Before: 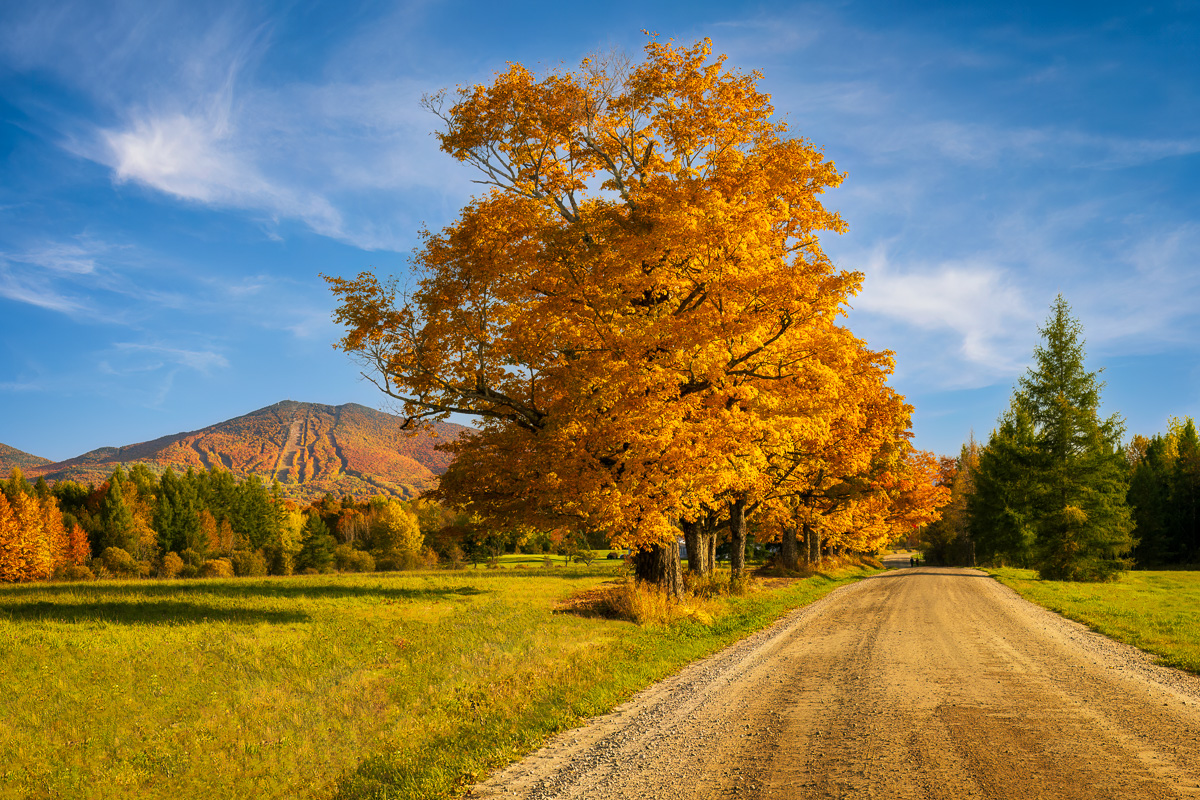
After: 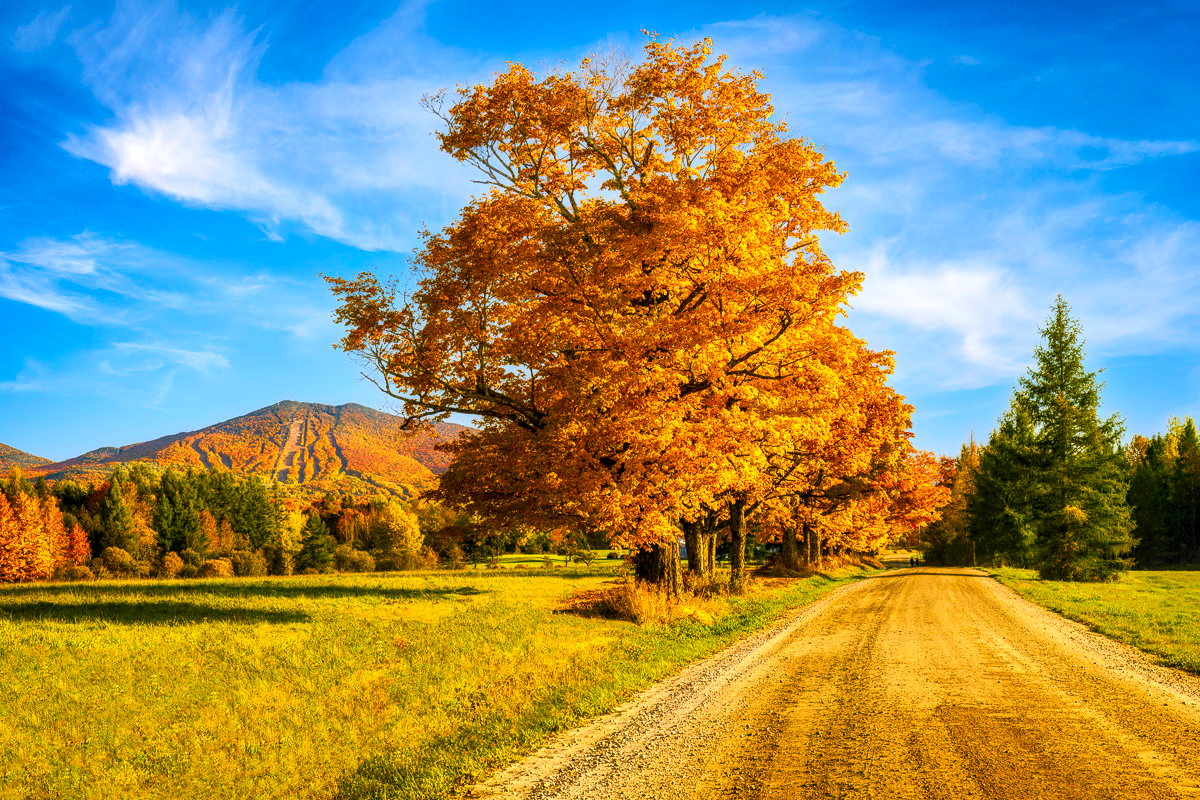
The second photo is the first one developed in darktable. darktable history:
color balance rgb: perceptual saturation grading › global saturation 20%, perceptual saturation grading › highlights -25.478%, perceptual saturation grading › shadows 50.228%, global vibrance 20%
local contrast: detail 130%
contrast brightness saturation: contrast 0.198, brightness 0.158, saturation 0.218
